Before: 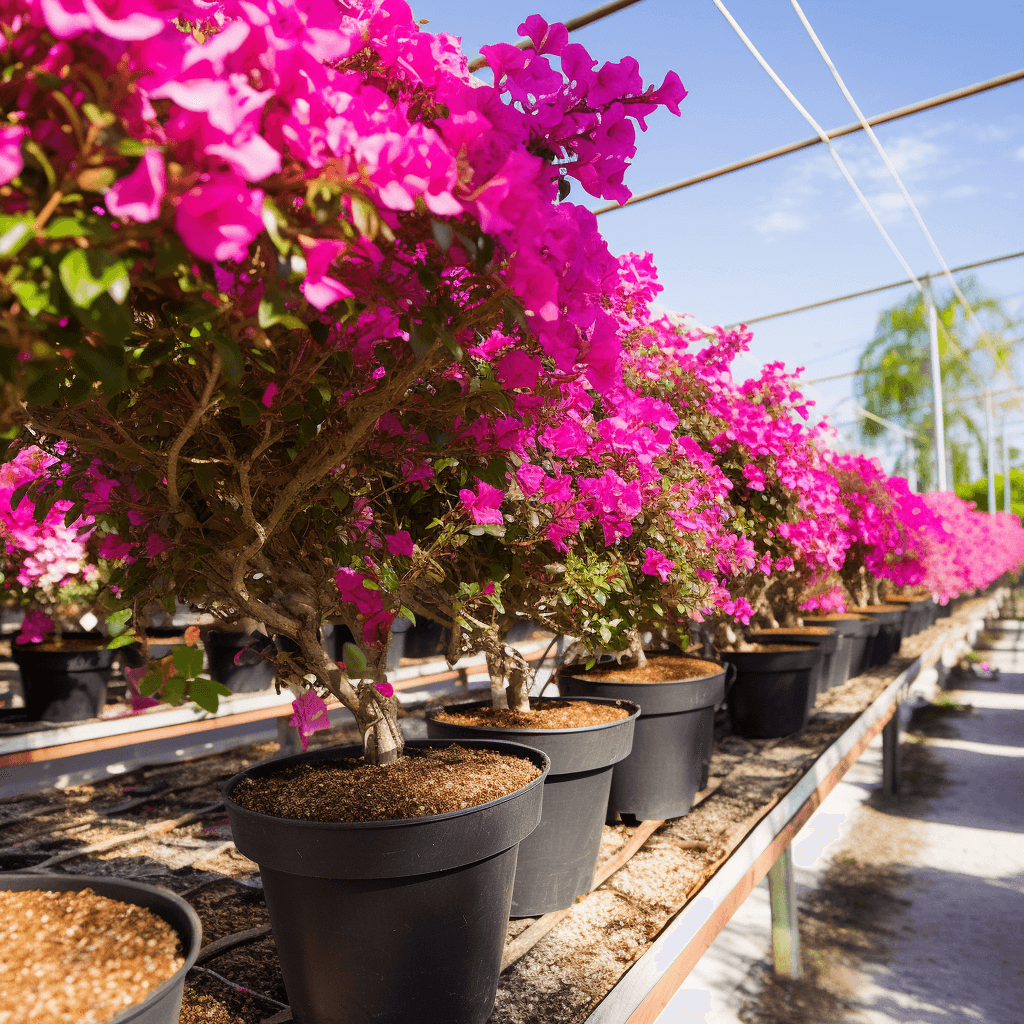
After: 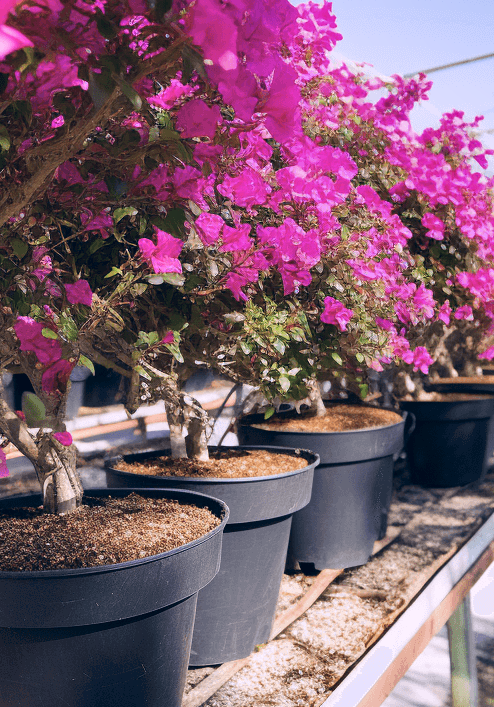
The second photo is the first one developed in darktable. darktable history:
color calibration: illuminant Planckian (black body), x 0.378, y 0.375, temperature 4028.34 K
color correction: highlights a* 13.87, highlights b* 5.82, shadows a* -4.99, shadows b* -15.18, saturation 0.868
crop: left 31.379%, top 24.579%, right 20.359%, bottom 6.354%
shadows and highlights: soften with gaussian
